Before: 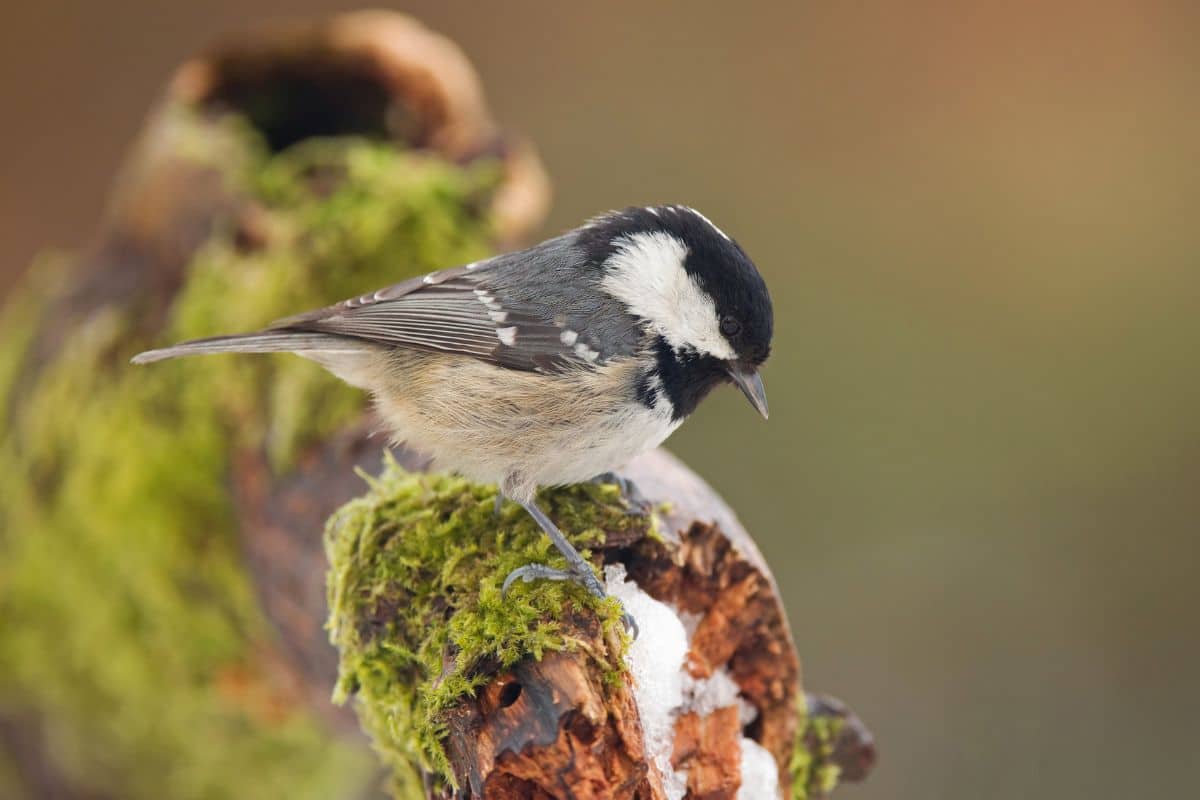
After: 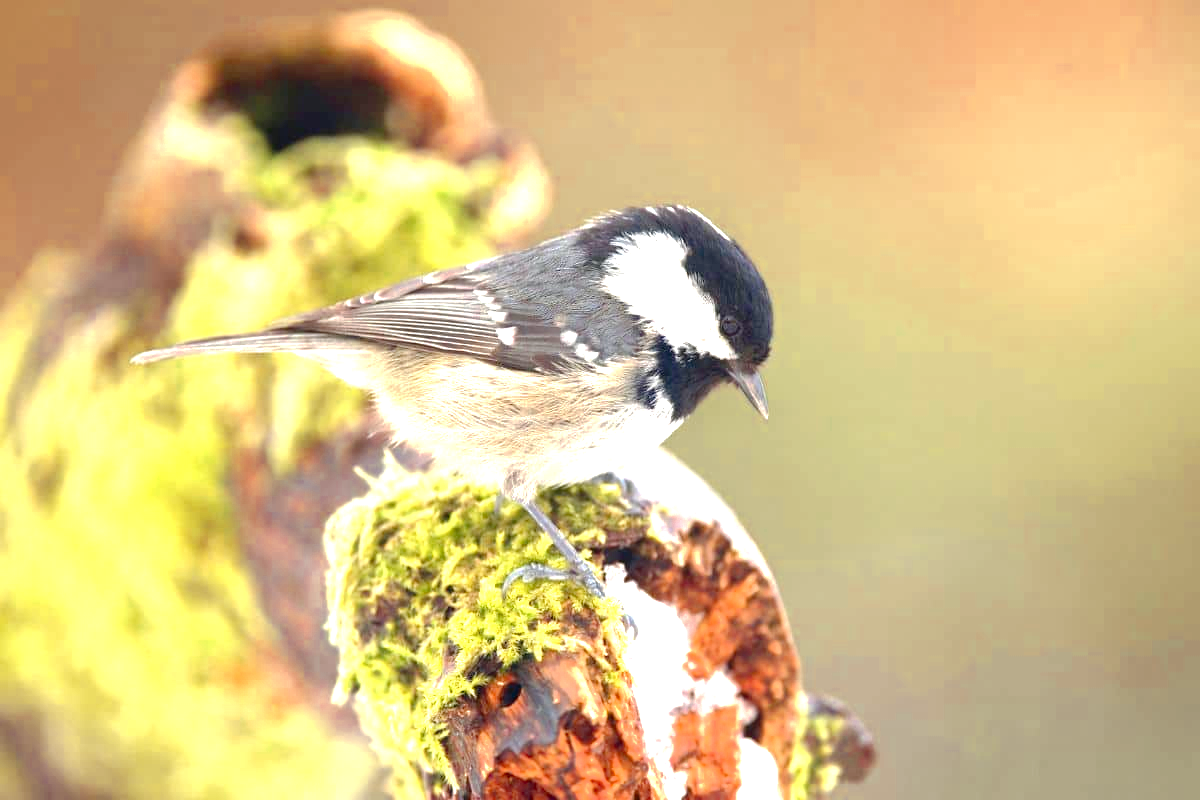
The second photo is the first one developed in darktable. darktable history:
tone curve: curves: ch0 [(0, 0) (0.003, 0.018) (0.011, 0.019) (0.025, 0.02) (0.044, 0.024) (0.069, 0.034) (0.1, 0.049) (0.136, 0.082) (0.177, 0.136) (0.224, 0.196) (0.277, 0.263) (0.335, 0.329) (0.399, 0.401) (0.468, 0.473) (0.543, 0.546) (0.623, 0.625) (0.709, 0.698) (0.801, 0.779) (0.898, 0.867) (1, 1)], preserve colors none
tone equalizer: -7 EV 0.191 EV, -6 EV 0.151 EV, -5 EV 0.097 EV, -4 EV 0.071 EV, -2 EV -0.04 EV, -1 EV -0.032 EV, +0 EV -0.069 EV, edges refinement/feathering 500, mask exposure compensation -1.57 EV, preserve details no
color zones: curves: ch0 [(0.004, 0.305) (0.261, 0.623) (0.389, 0.399) (0.708, 0.571) (0.947, 0.34)]; ch1 [(0.025, 0.645) (0.229, 0.584) (0.326, 0.551) (0.484, 0.262) (0.757, 0.643)]
exposure: black level correction 0, exposure 1.296 EV, compensate highlight preservation false
